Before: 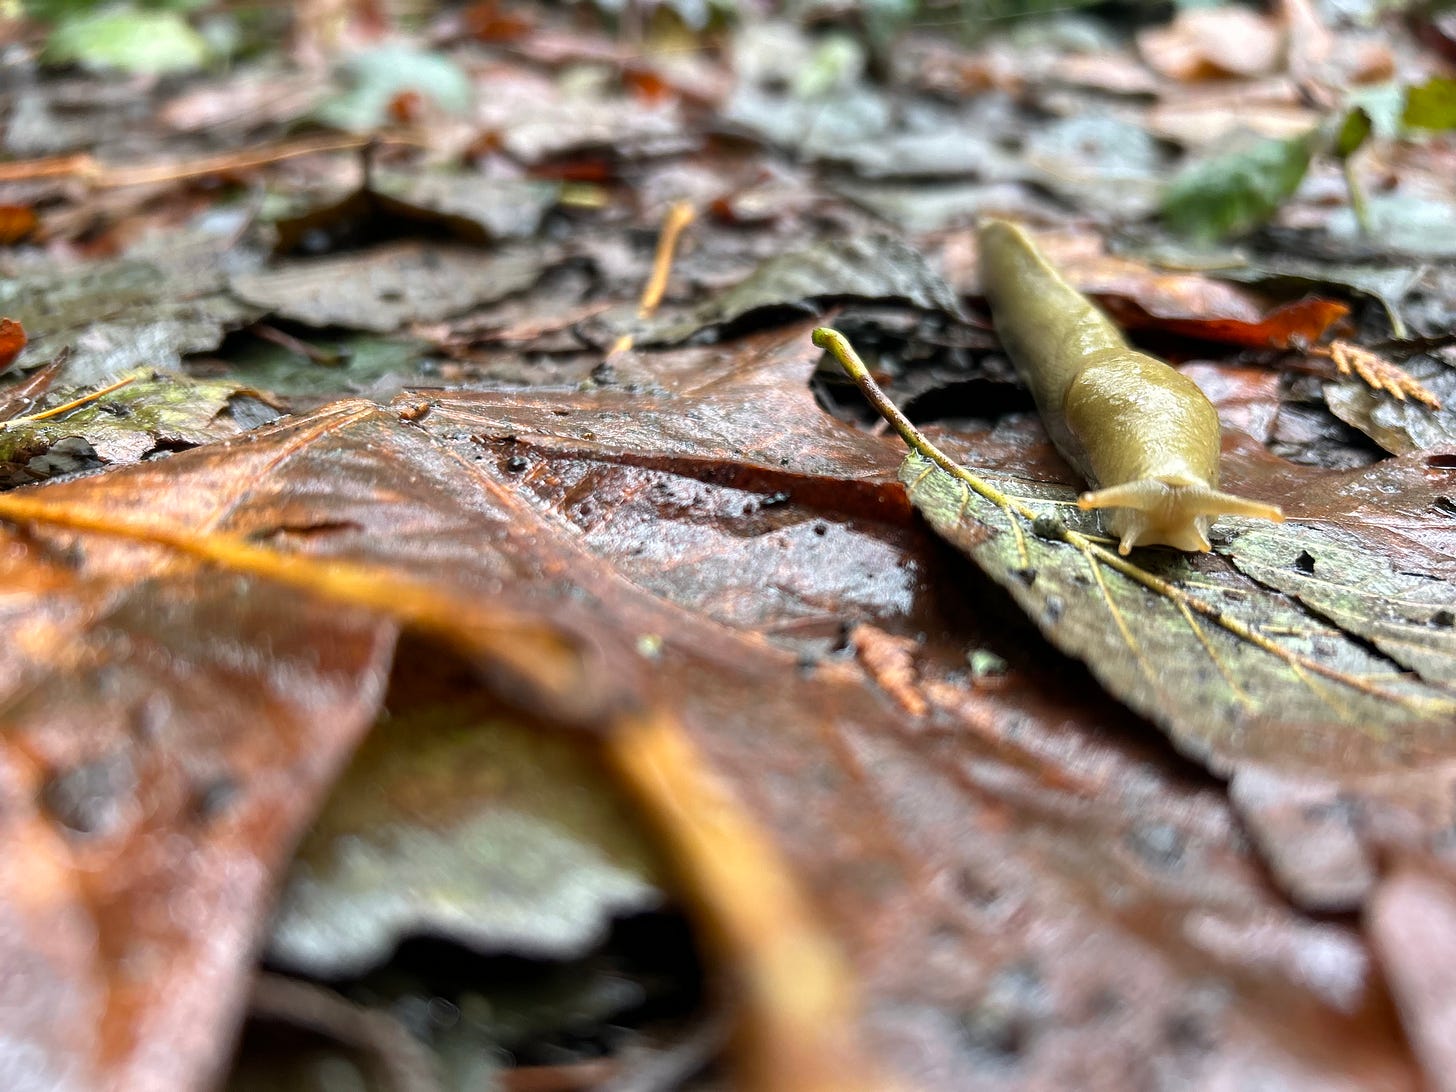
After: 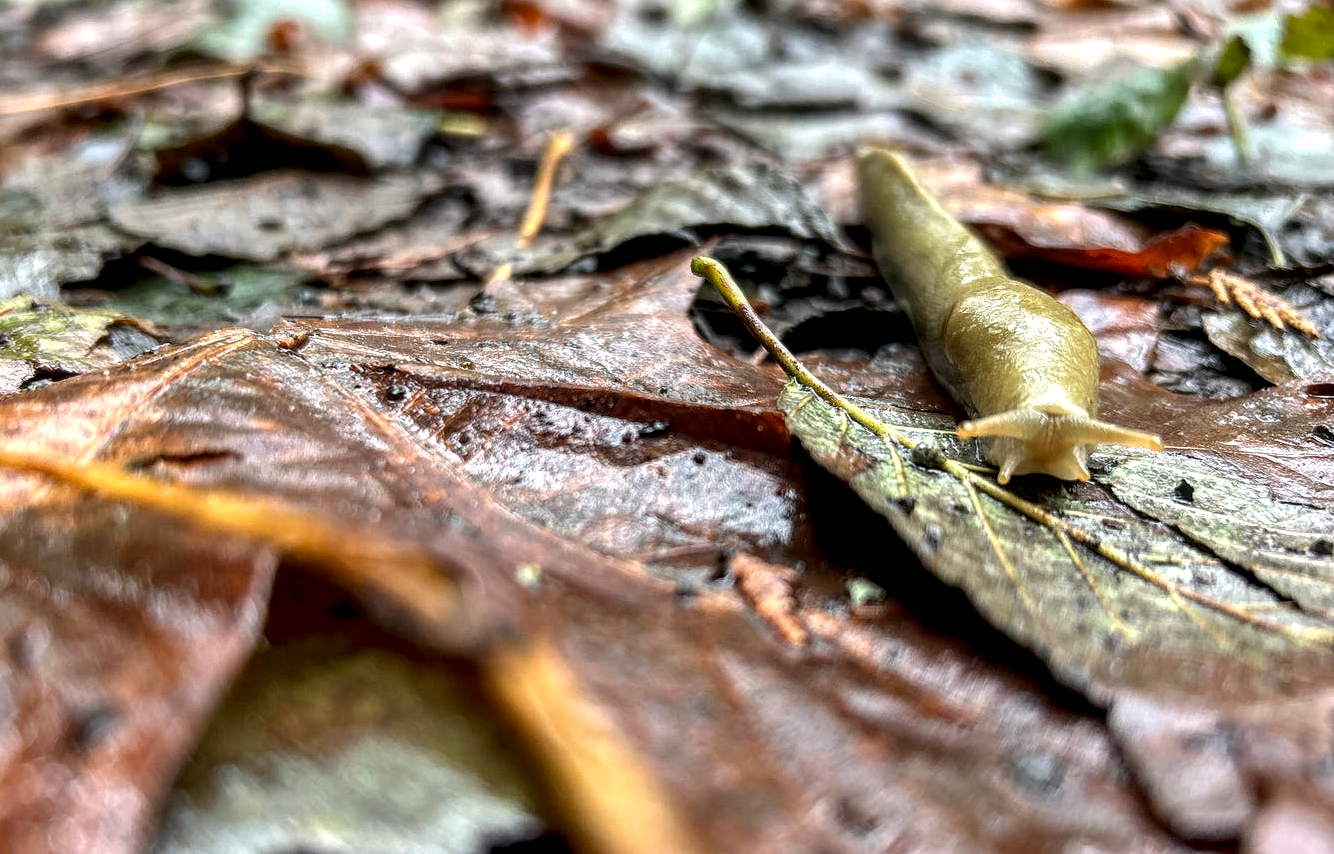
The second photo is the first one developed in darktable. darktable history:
crop: left 8.354%, top 6.58%, bottom 15.197%
local contrast: detail 150%
